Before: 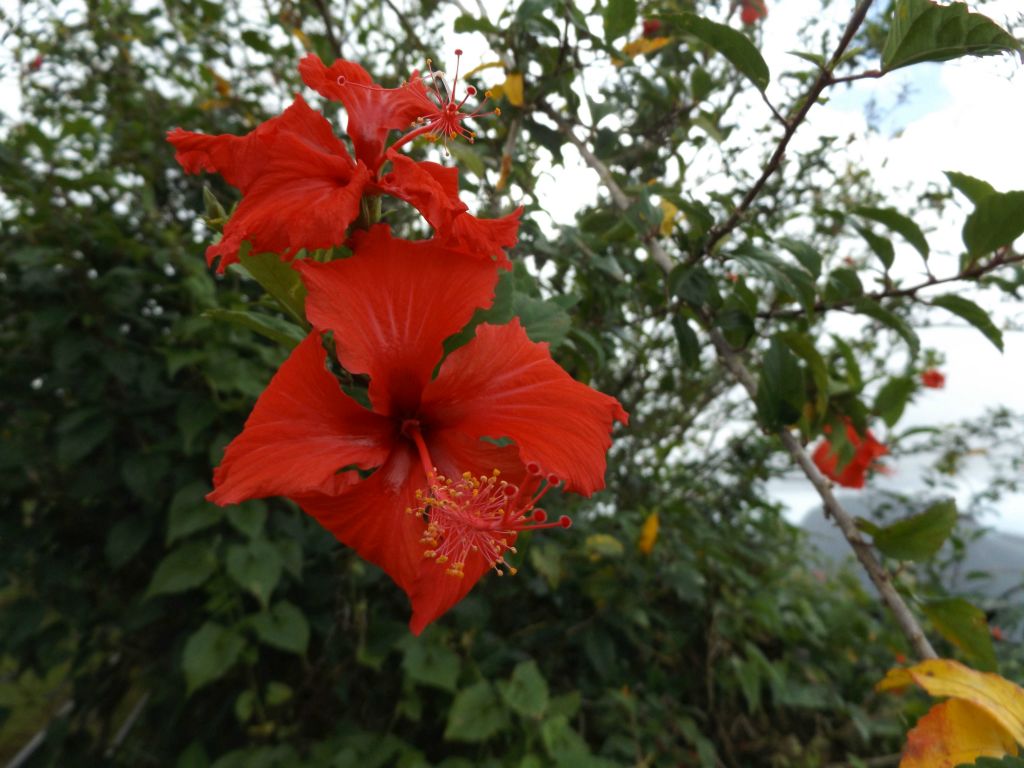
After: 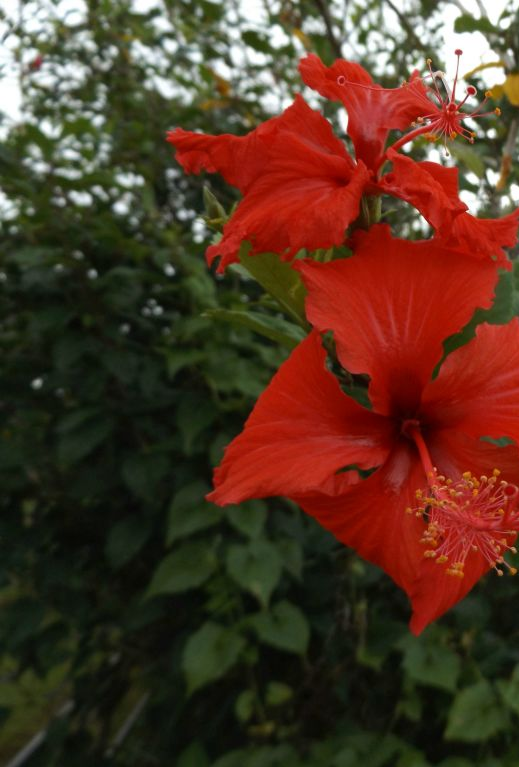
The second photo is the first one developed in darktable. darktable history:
crop and rotate: left 0.01%, top 0%, right 49.28%
